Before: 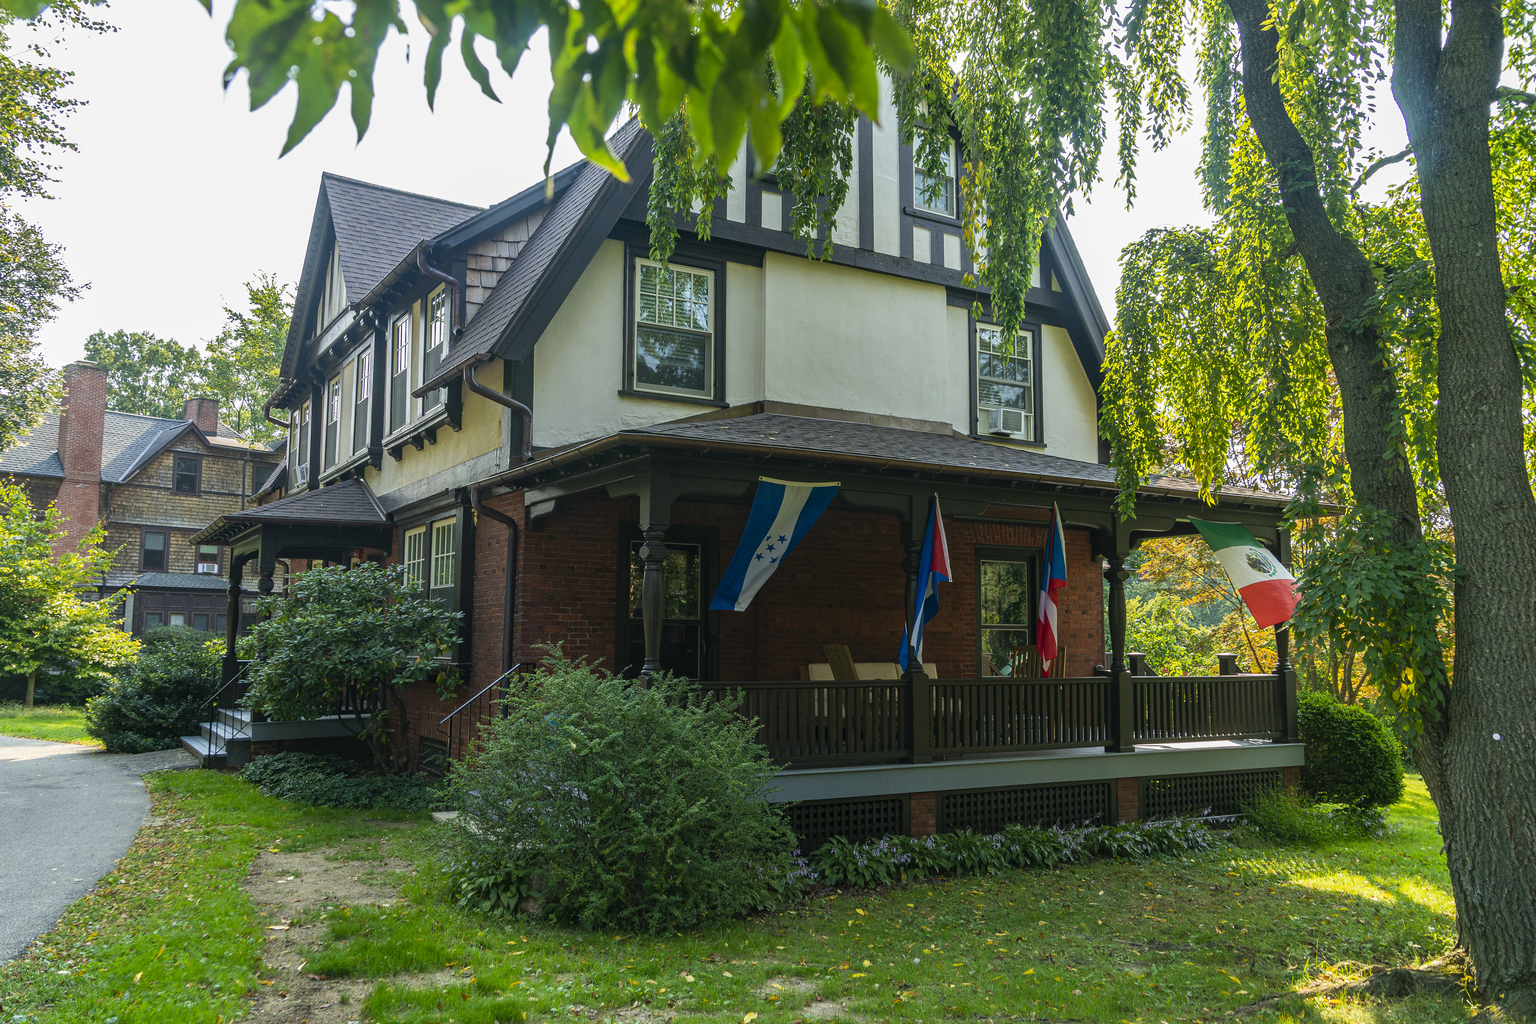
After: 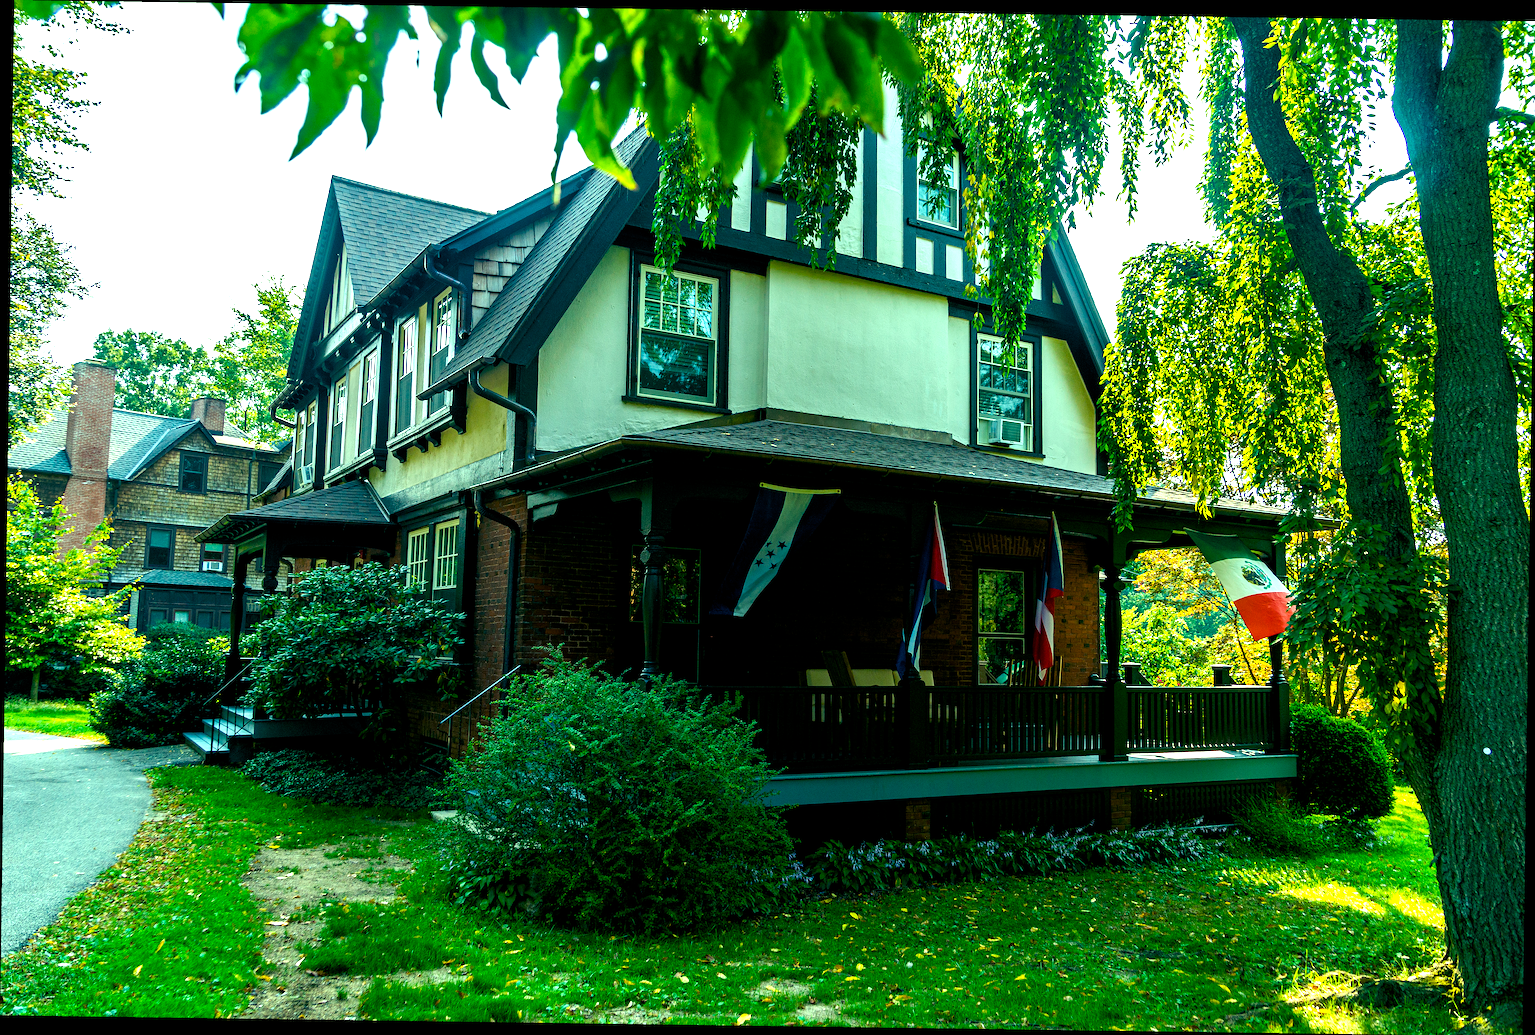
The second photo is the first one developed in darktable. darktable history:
rotate and perspective: rotation 0.8°, automatic cropping off
color balance rgb: shadows lift › luminance -7.7%, shadows lift › chroma 2.13%, shadows lift › hue 165.27°, power › luminance -7.77%, power › chroma 1.1%, power › hue 215.88°, highlights gain › luminance 15.15%, highlights gain › chroma 7%, highlights gain › hue 125.57°, global offset › luminance -0.33%, global offset › chroma 0.11%, global offset › hue 165.27°, perceptual saturation grading › global saturation 24.42%, perceptual saturation grading › highlights -24.42%, perceptual saturation grading › mid-tones 24.42%, perceptual saturation grading › shadows 40%, perceptual brilliance grading › global brilliance -5%, perceptual brilliance grading › highlights 24.42%, perceptual brilliance grading › mid-tones 7%, perceptual brilliance grading › shadows -5%
exposure: black level correction 0.009, exposure 0.119 EV, compensate highlight preservation false
base curve: preserve colors none
